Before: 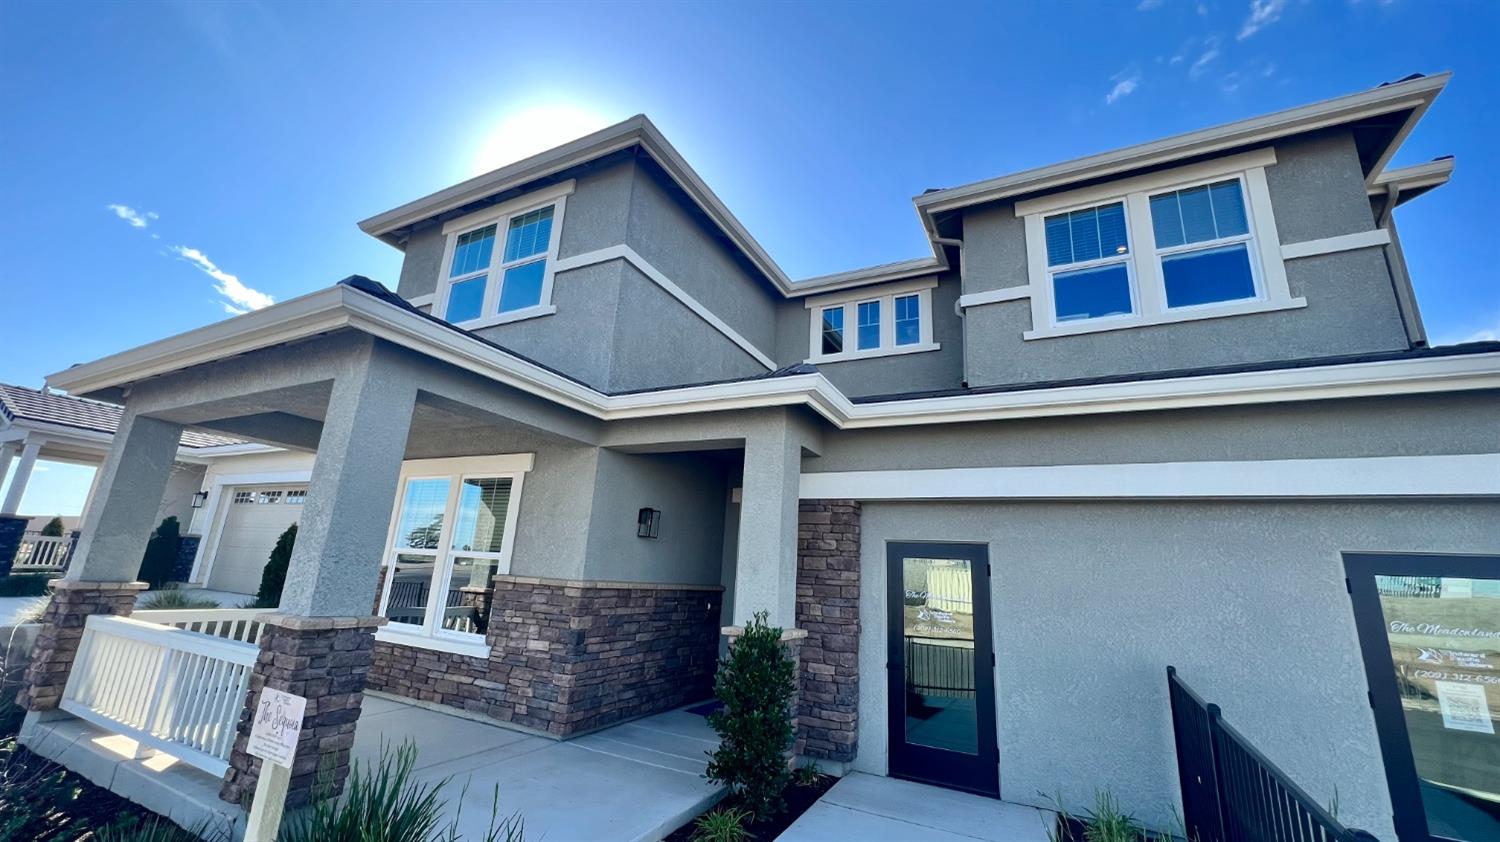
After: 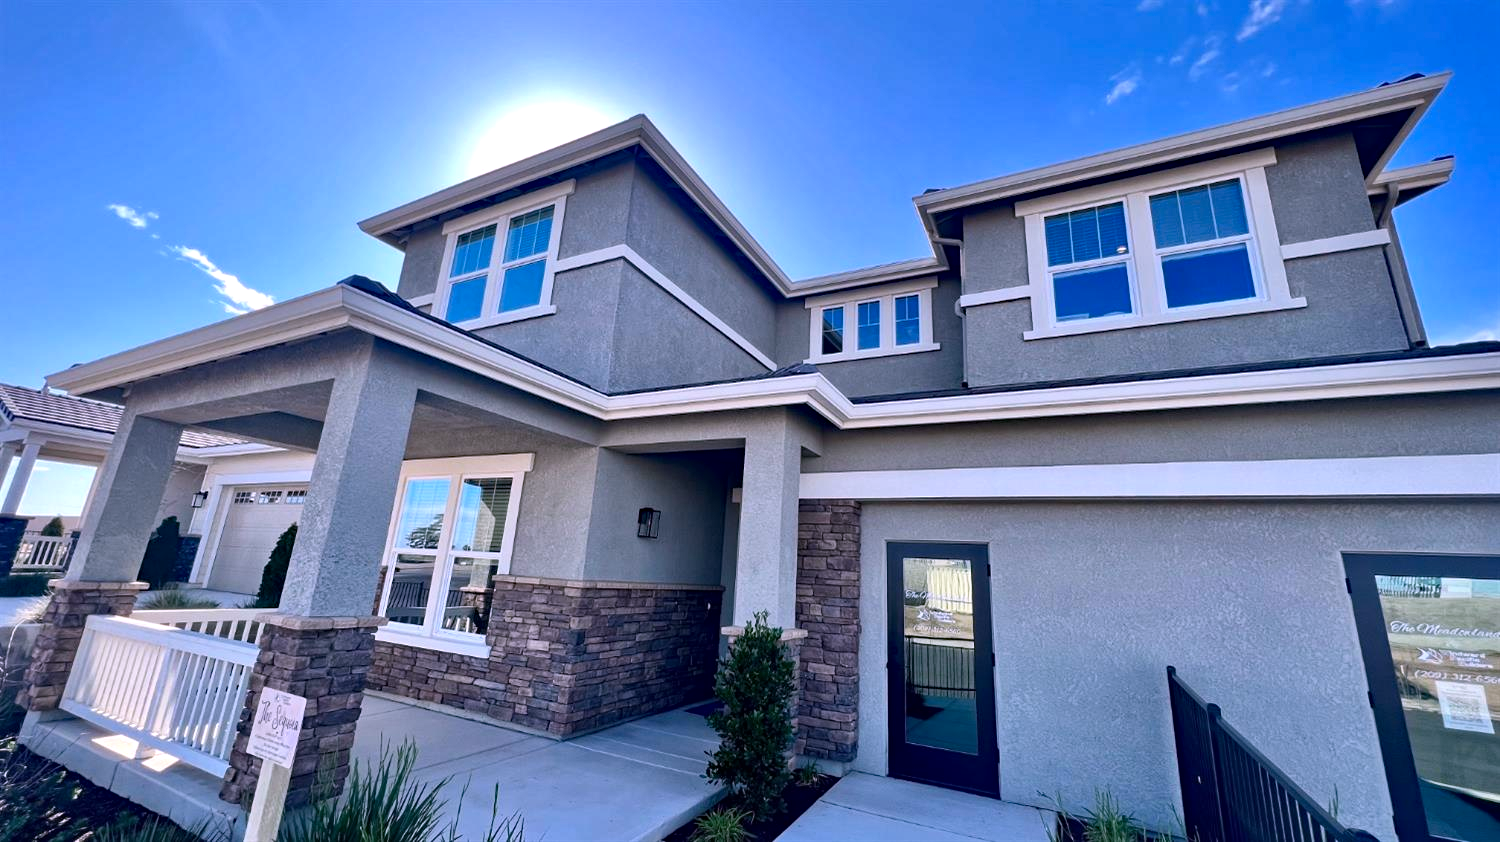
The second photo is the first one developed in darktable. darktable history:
local contrast: mode bilateral grid, contrast 20, coarseness 50, detail 120%, midtone range 0.2
haze removal: compatibility mode true, adaptive false
white balance: red 1.066, blue 1.119
